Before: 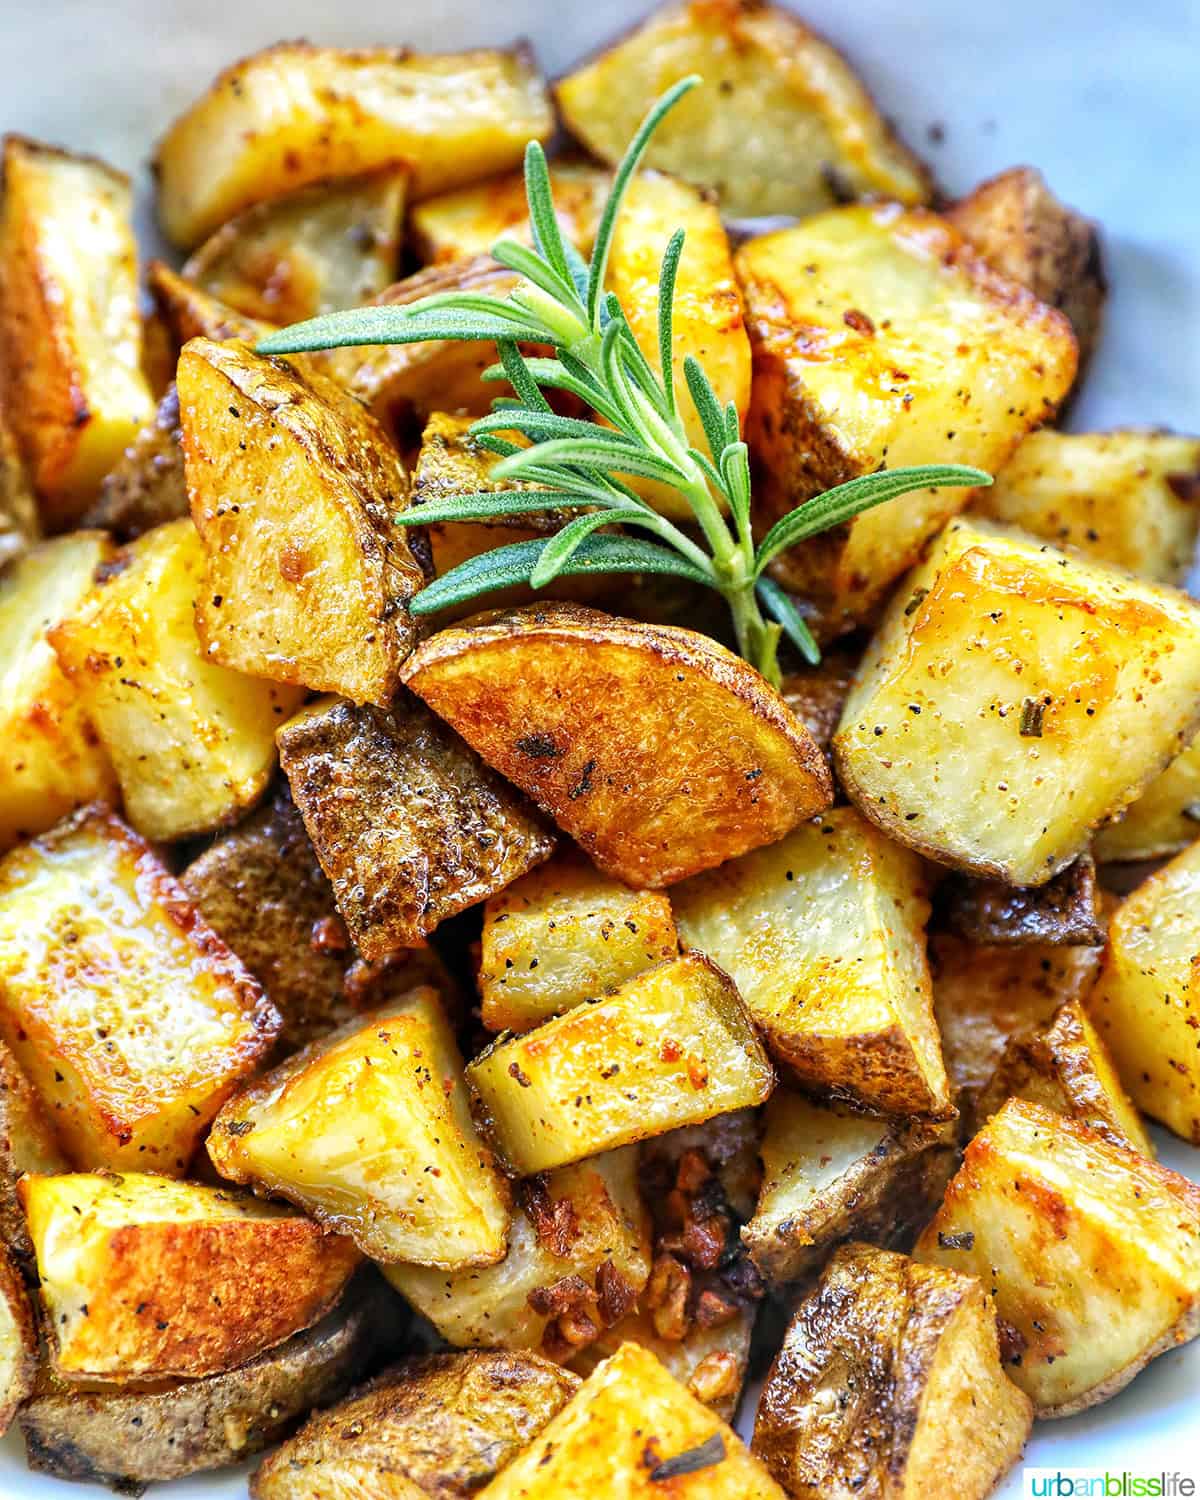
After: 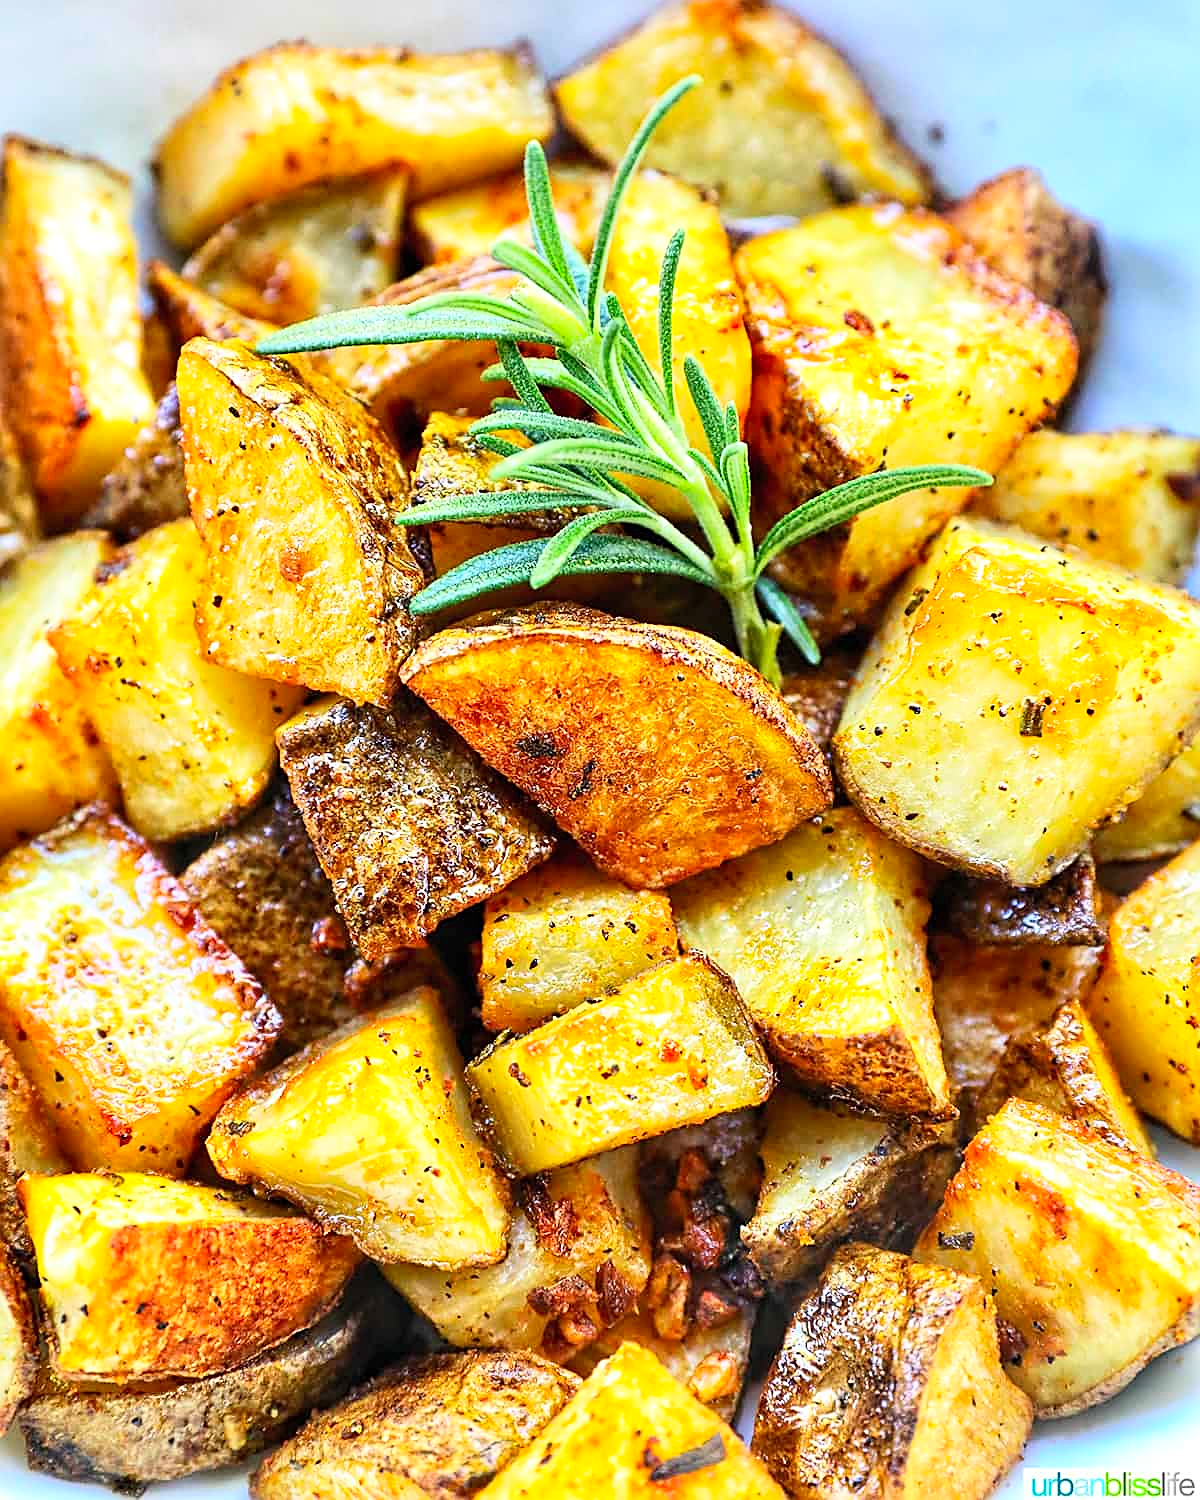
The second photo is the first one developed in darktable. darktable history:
sharpen: amount 0.6
contrast brightness saturation: contrast 0.2, brightness 0.16, saturation 0.22
